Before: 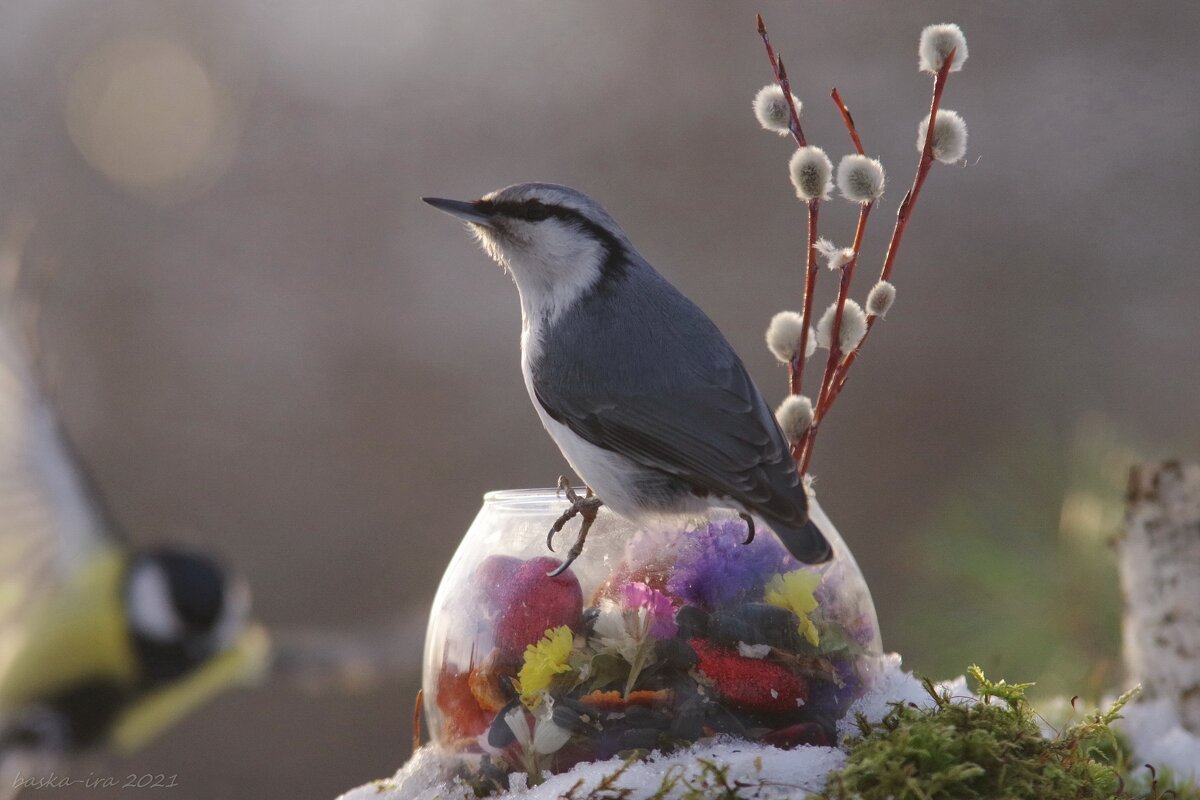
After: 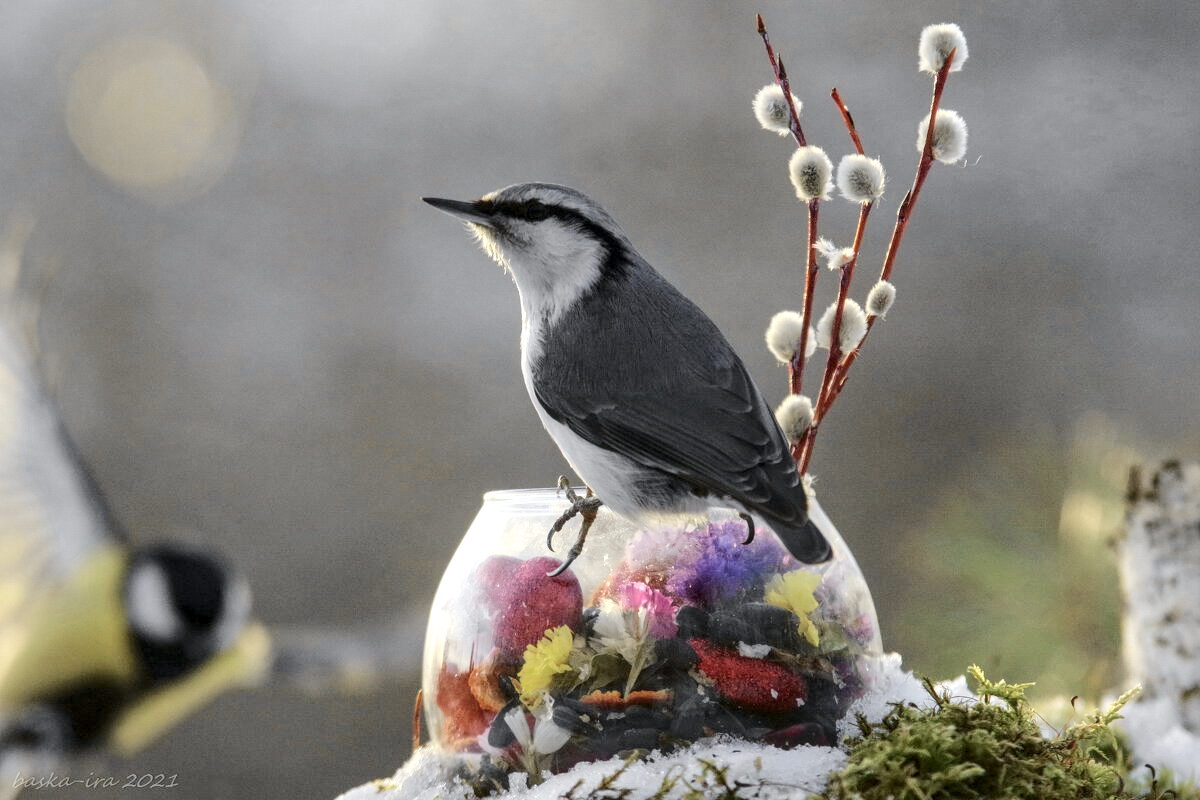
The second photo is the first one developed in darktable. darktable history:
tone curve: curves: ch0 [(0, 0.026) (0.104, 0.1) (0.233, 0.262) (0.398, 0.507) (0.498, 0.621) (0.65, 0.757) (0.835, 0.883) (1, 0.961)]; ch1 [(0, 0) (0.346, 0.307) (0.408, 0.369) (0.453, 0.457) (0.482, 0.476) (0.502, 0.498) (0.521, 0.503) (0.553, 0.554) (0.638, 0.646) (0.693, 0.727) (1, 1)]; ch2 [(0, 0) (0.366, 0.337) (0.434, 0.46) (0.485, 0.494) (0.5, 0.494) (0.511, 0.508) (0.537, 0.55) (0.579, 0.599) (0.663, 0.67) (1, 1)], color space Lab, independent channels, preserve colors none
local contrast: detail 150%
